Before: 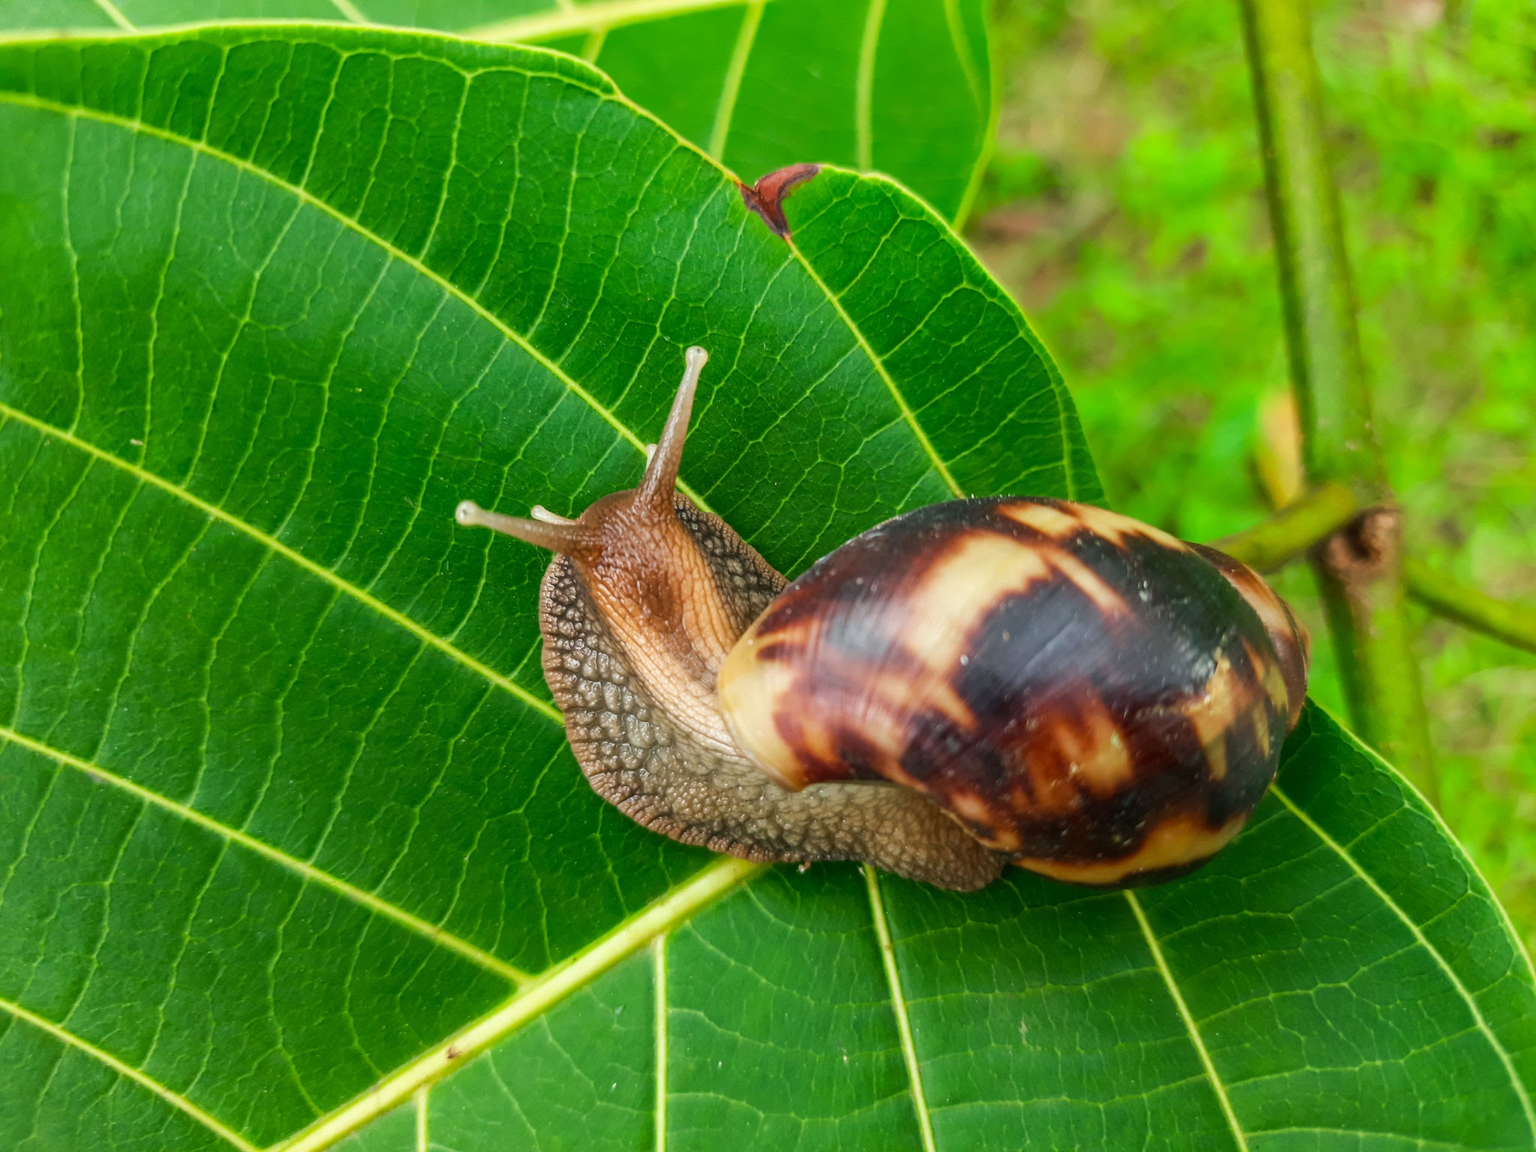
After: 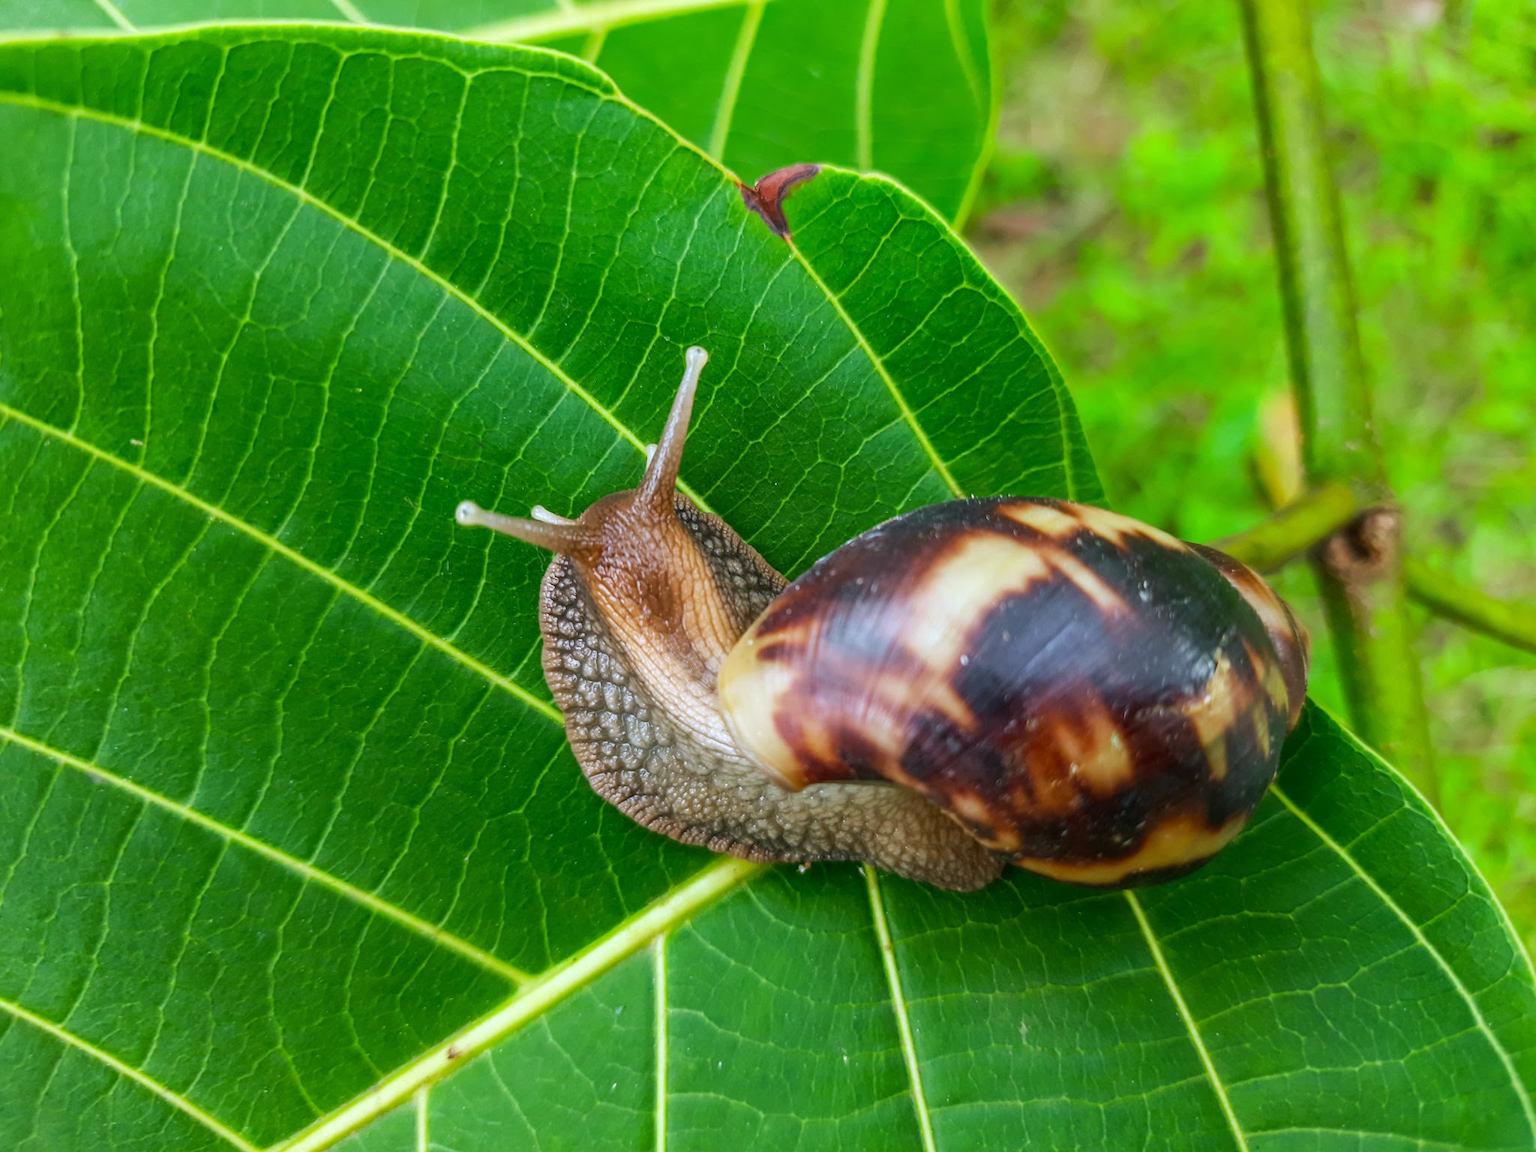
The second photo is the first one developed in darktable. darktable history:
white balance: red 0.948, green 1.02, blue 1.176
